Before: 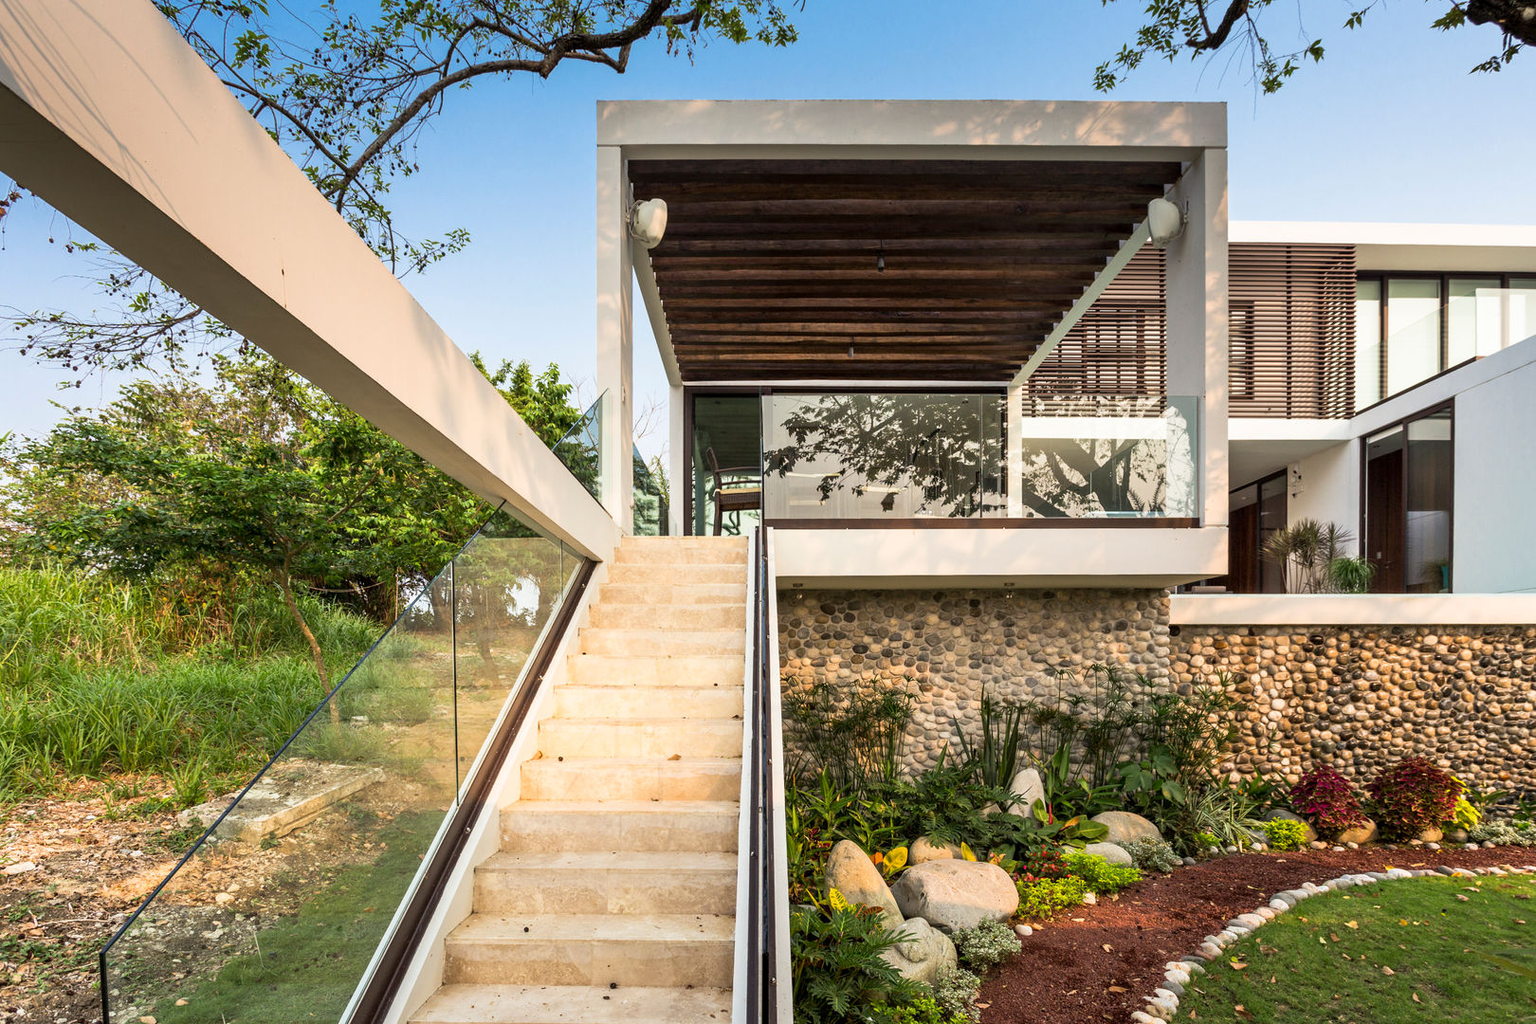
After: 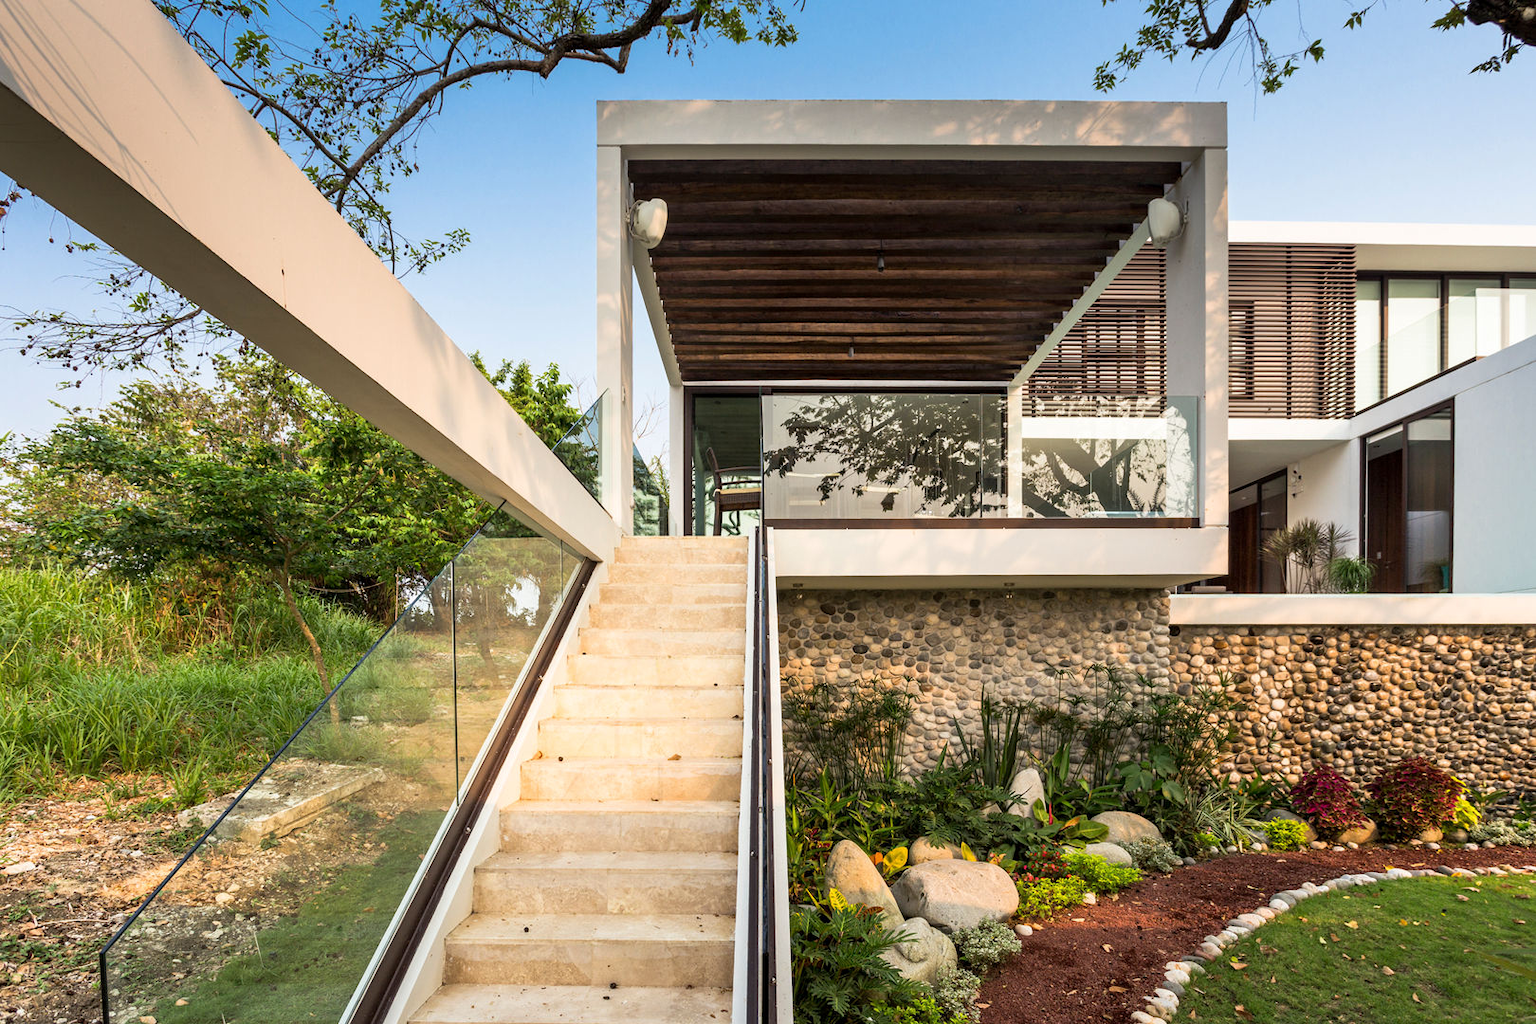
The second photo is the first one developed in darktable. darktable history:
local contrast: mode bilateral grid, contrast 21, coarseness 49, detail 102%, midtone range 0.2
